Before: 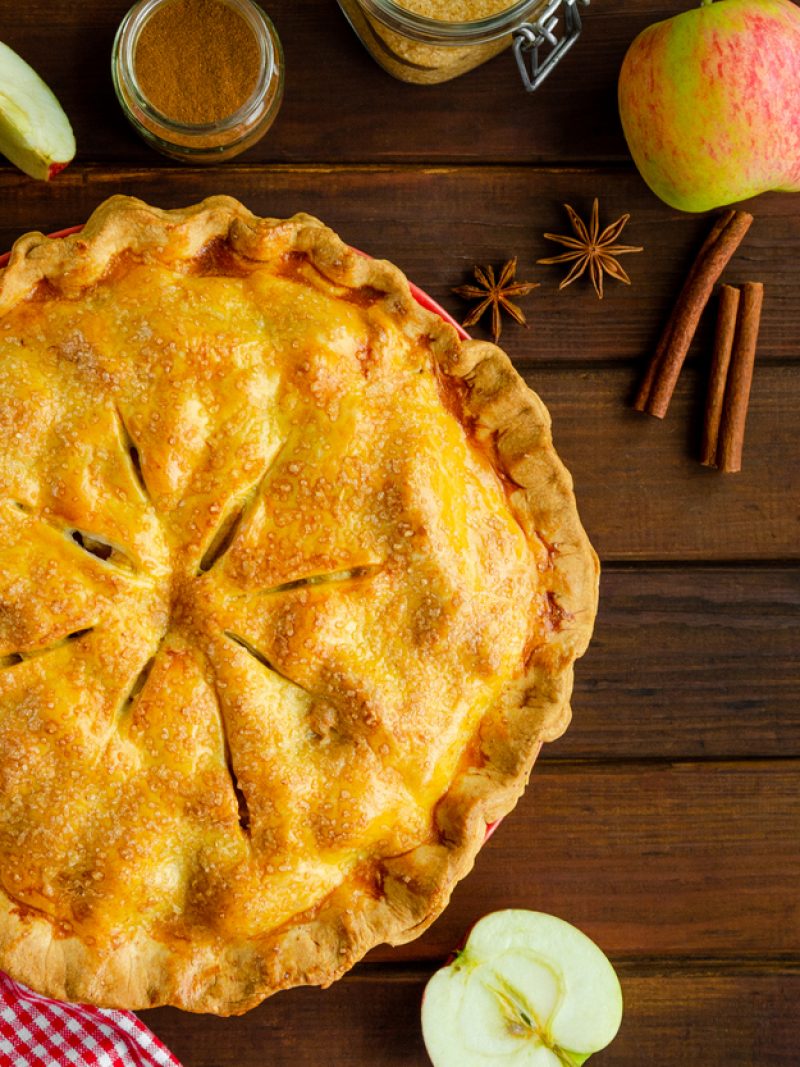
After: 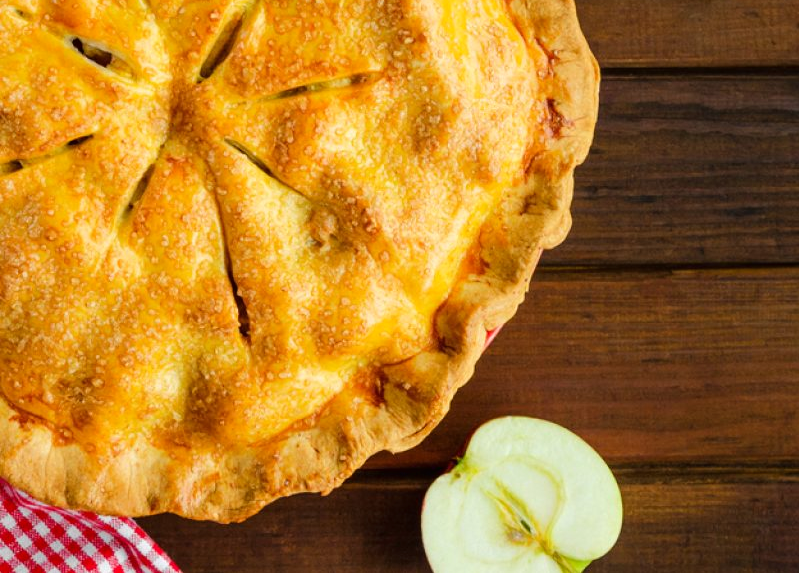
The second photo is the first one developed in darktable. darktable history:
tone curve: curves: ch0 [(0, 0.008) (0.083, 0.073) (0.28, 0.286) (0.528, 0.559) (0.961, 0.966) (1, 1)], color space Lab, linked channels, preserve colors none
crop and rotate: top 46.237%
